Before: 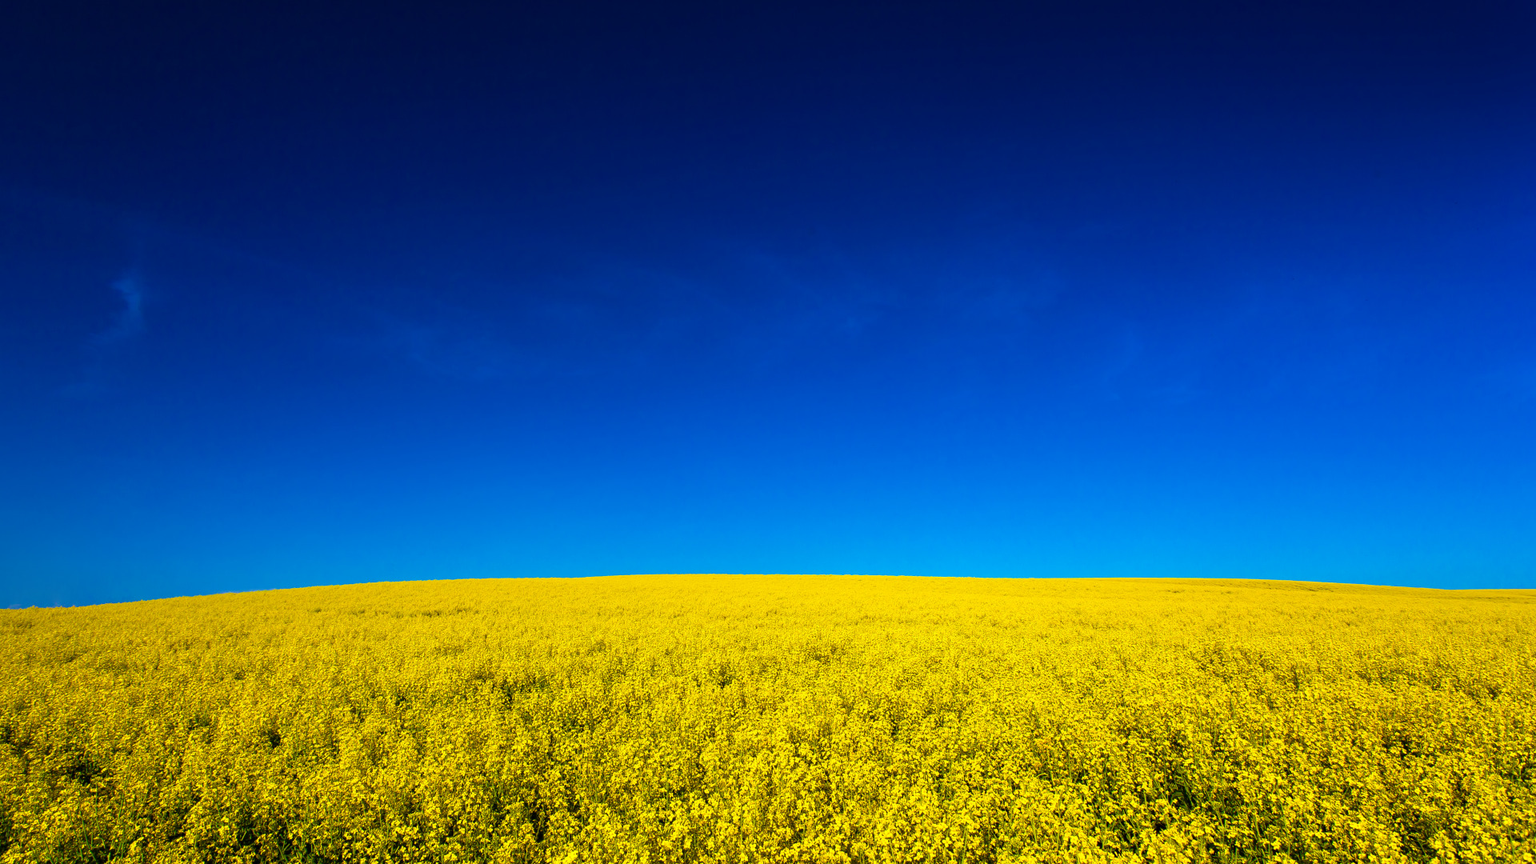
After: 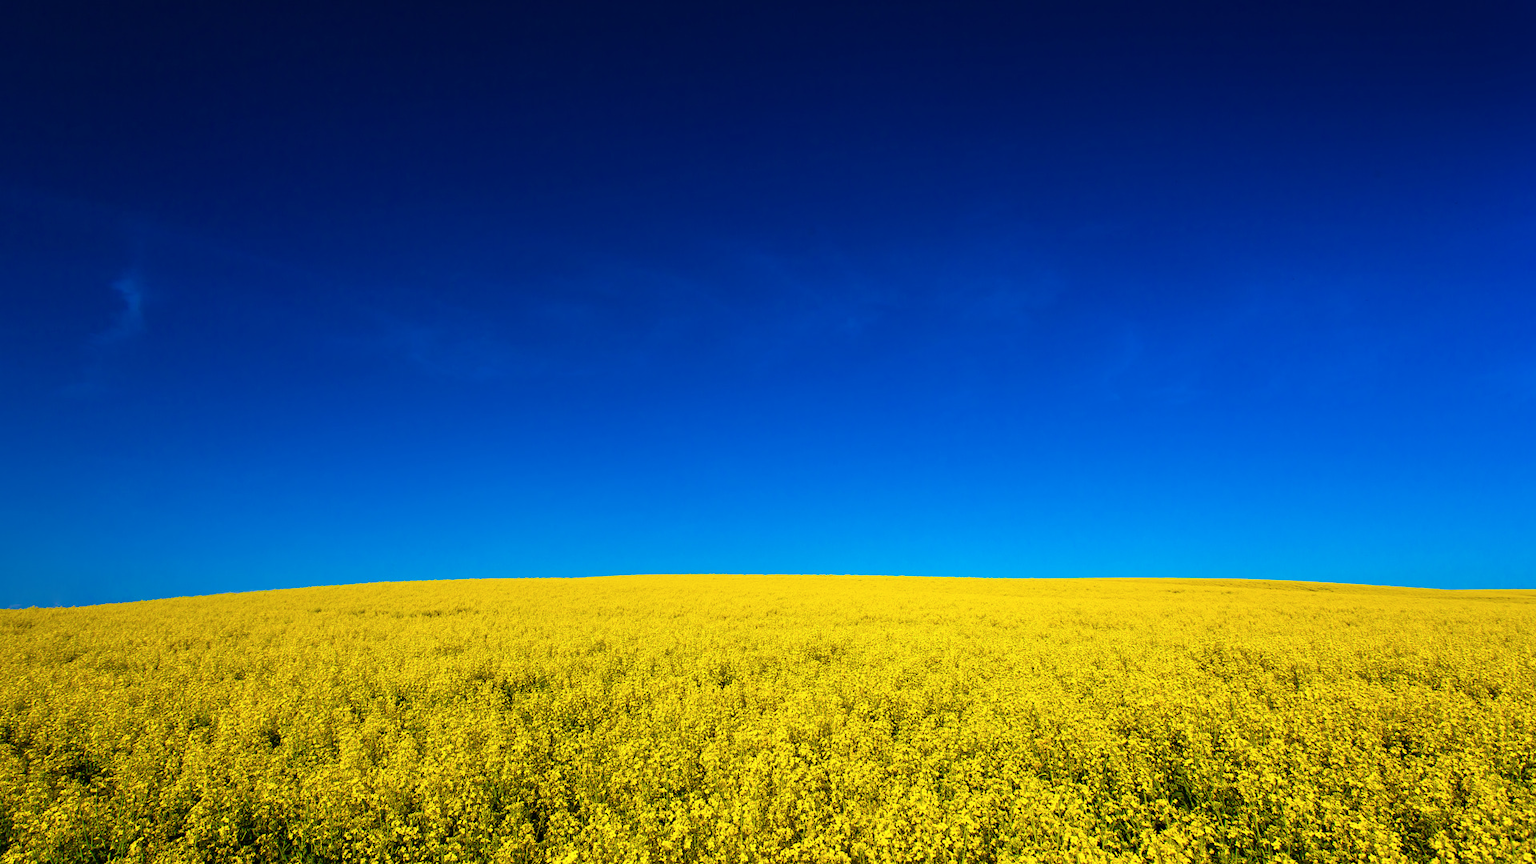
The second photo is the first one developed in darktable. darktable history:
exposure: compensate highlight preservation false
color balance rgb: on, module defaults
